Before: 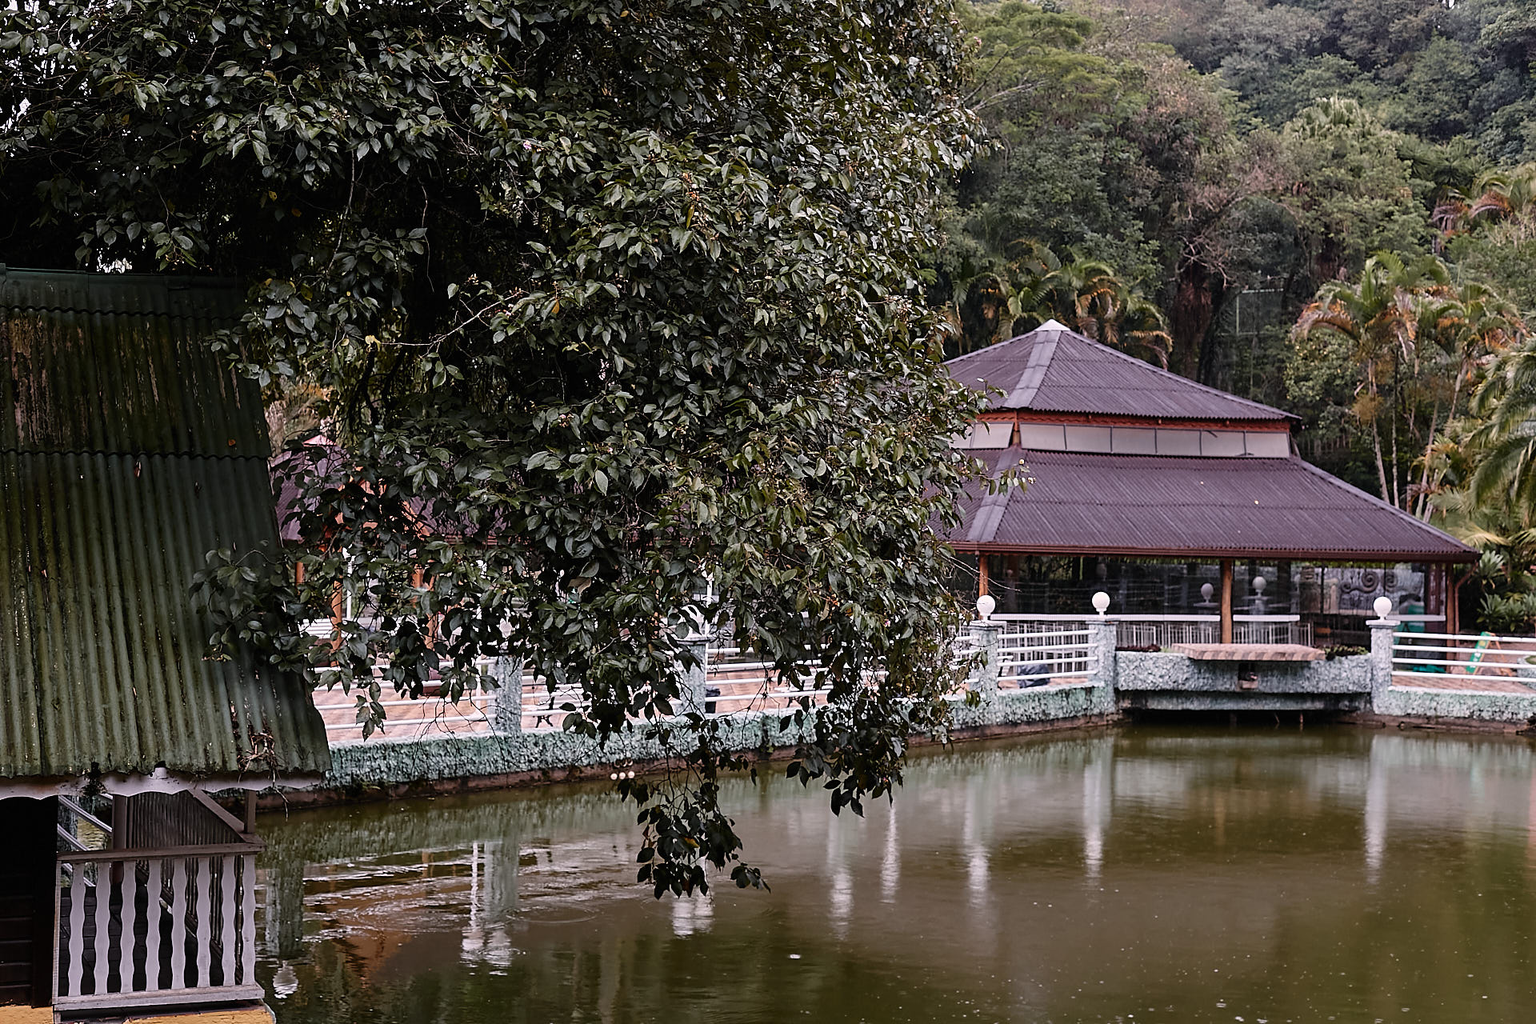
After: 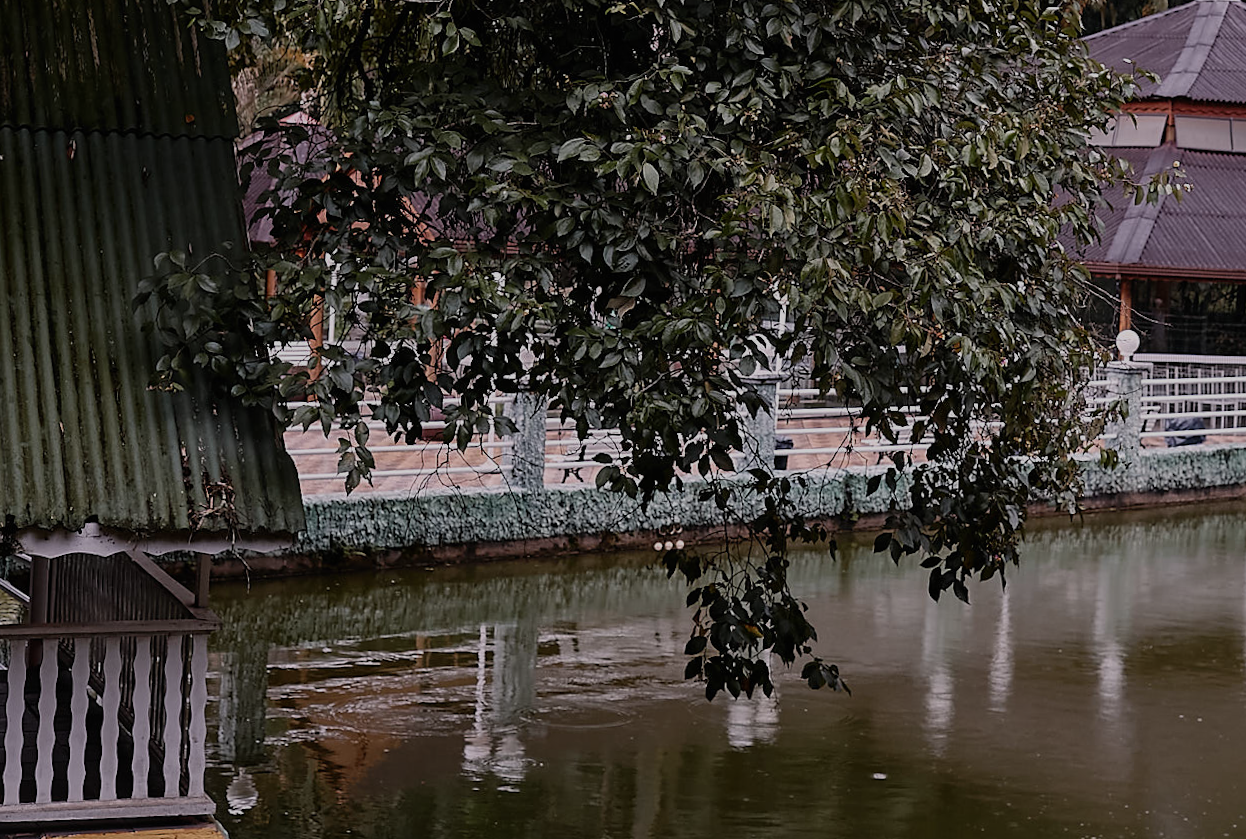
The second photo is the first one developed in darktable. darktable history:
exposure: black level correction 0, exposure -0.721 EV, compensate highlight preservation false
crop and rotate: angle -1.25°, left 3.87%, top 32.303%, right 29.114%
